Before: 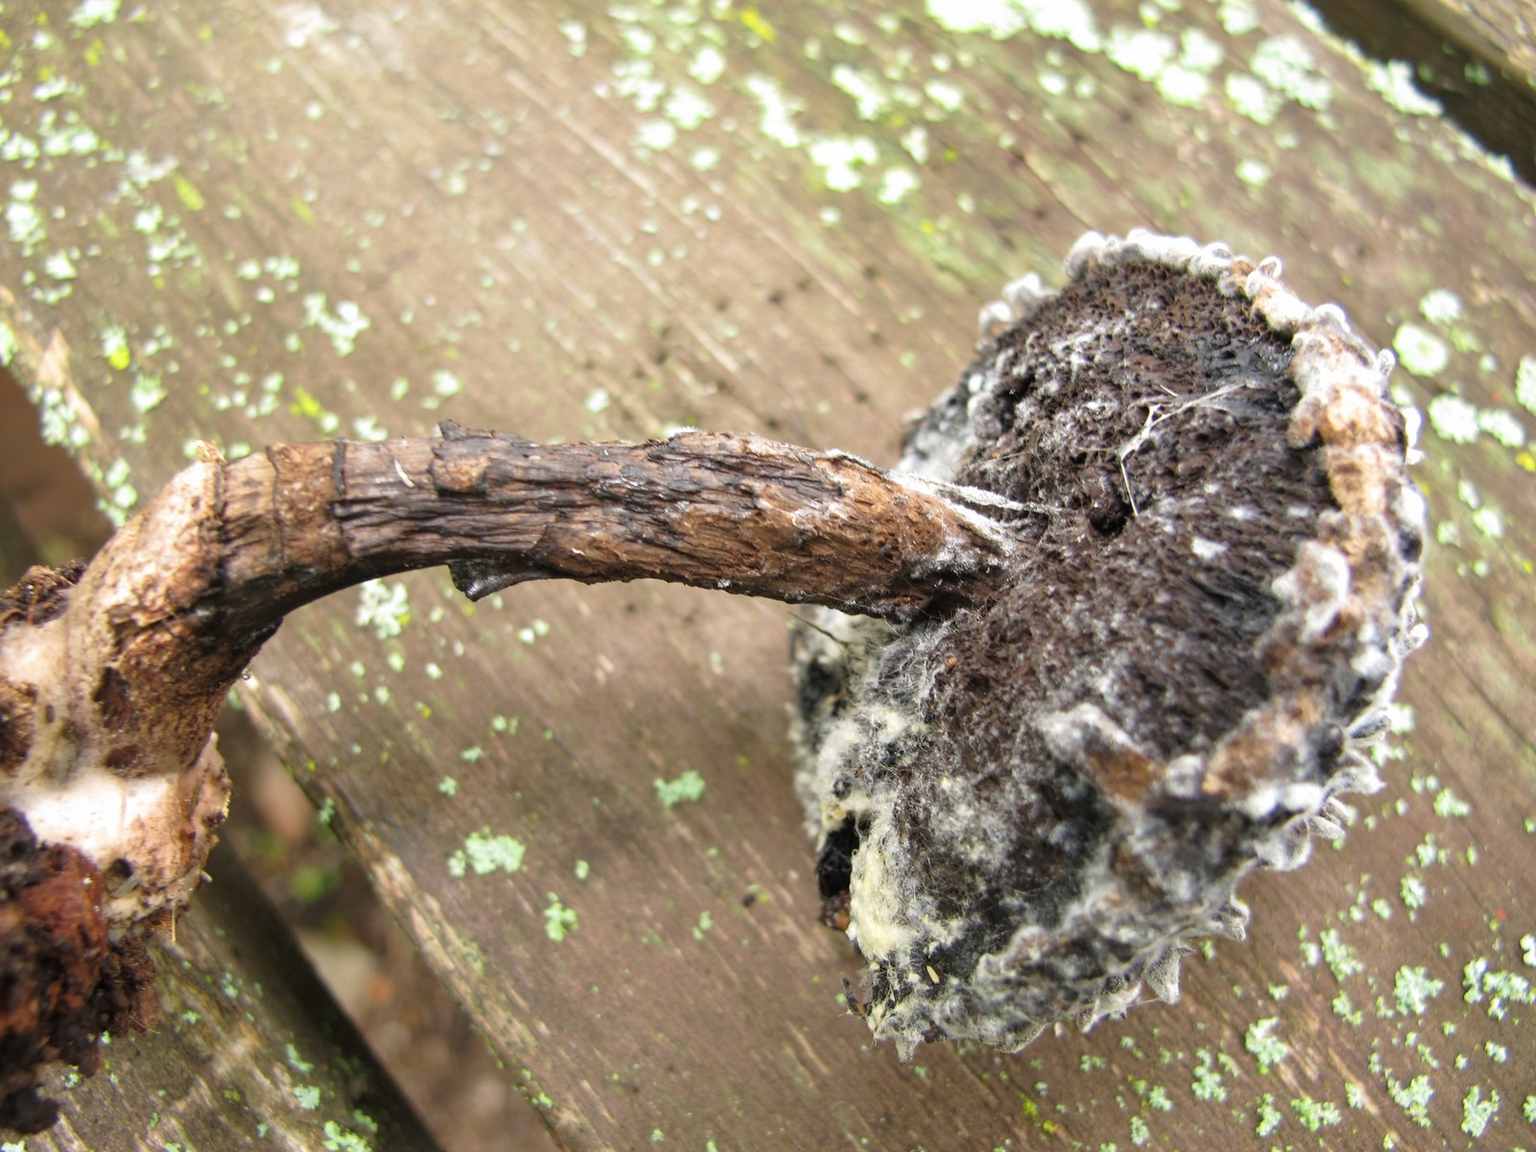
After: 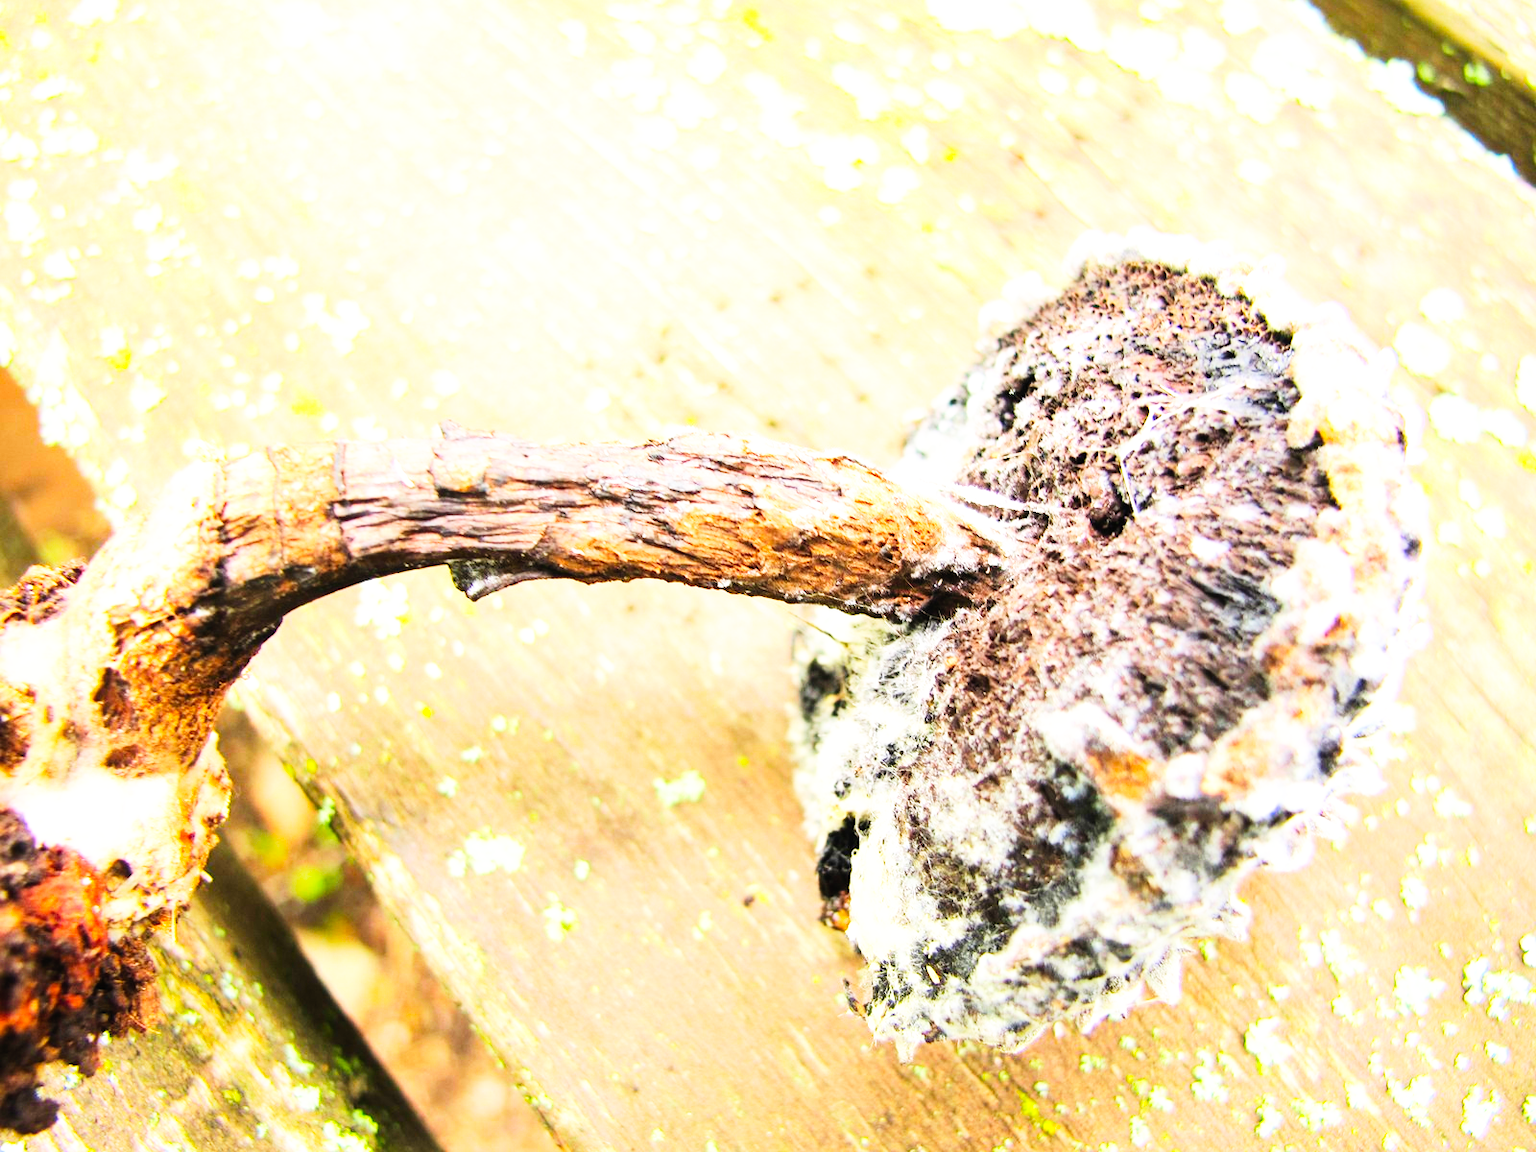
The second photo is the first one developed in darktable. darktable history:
base curve: curves: ch0 [(0, 0) (0.007, 0.004) (0.027, 0.03) (0.046, 0.07) (0.207, 0.54) (0.442, 0.872) (0.673, 0.972) (1, 1)], preserve colors none
contrast brightness saturation: contrast 0.2, brightness 0.165, saturation 0.224
color balance rgb: linear chroma grading › global chroma 12.874%, perceptual saturation grading › global saturation 0.933%, global vibrance 20%
exposure: black level correction 0.001, exposure 0.498 EV, compensate highlight preservation false
